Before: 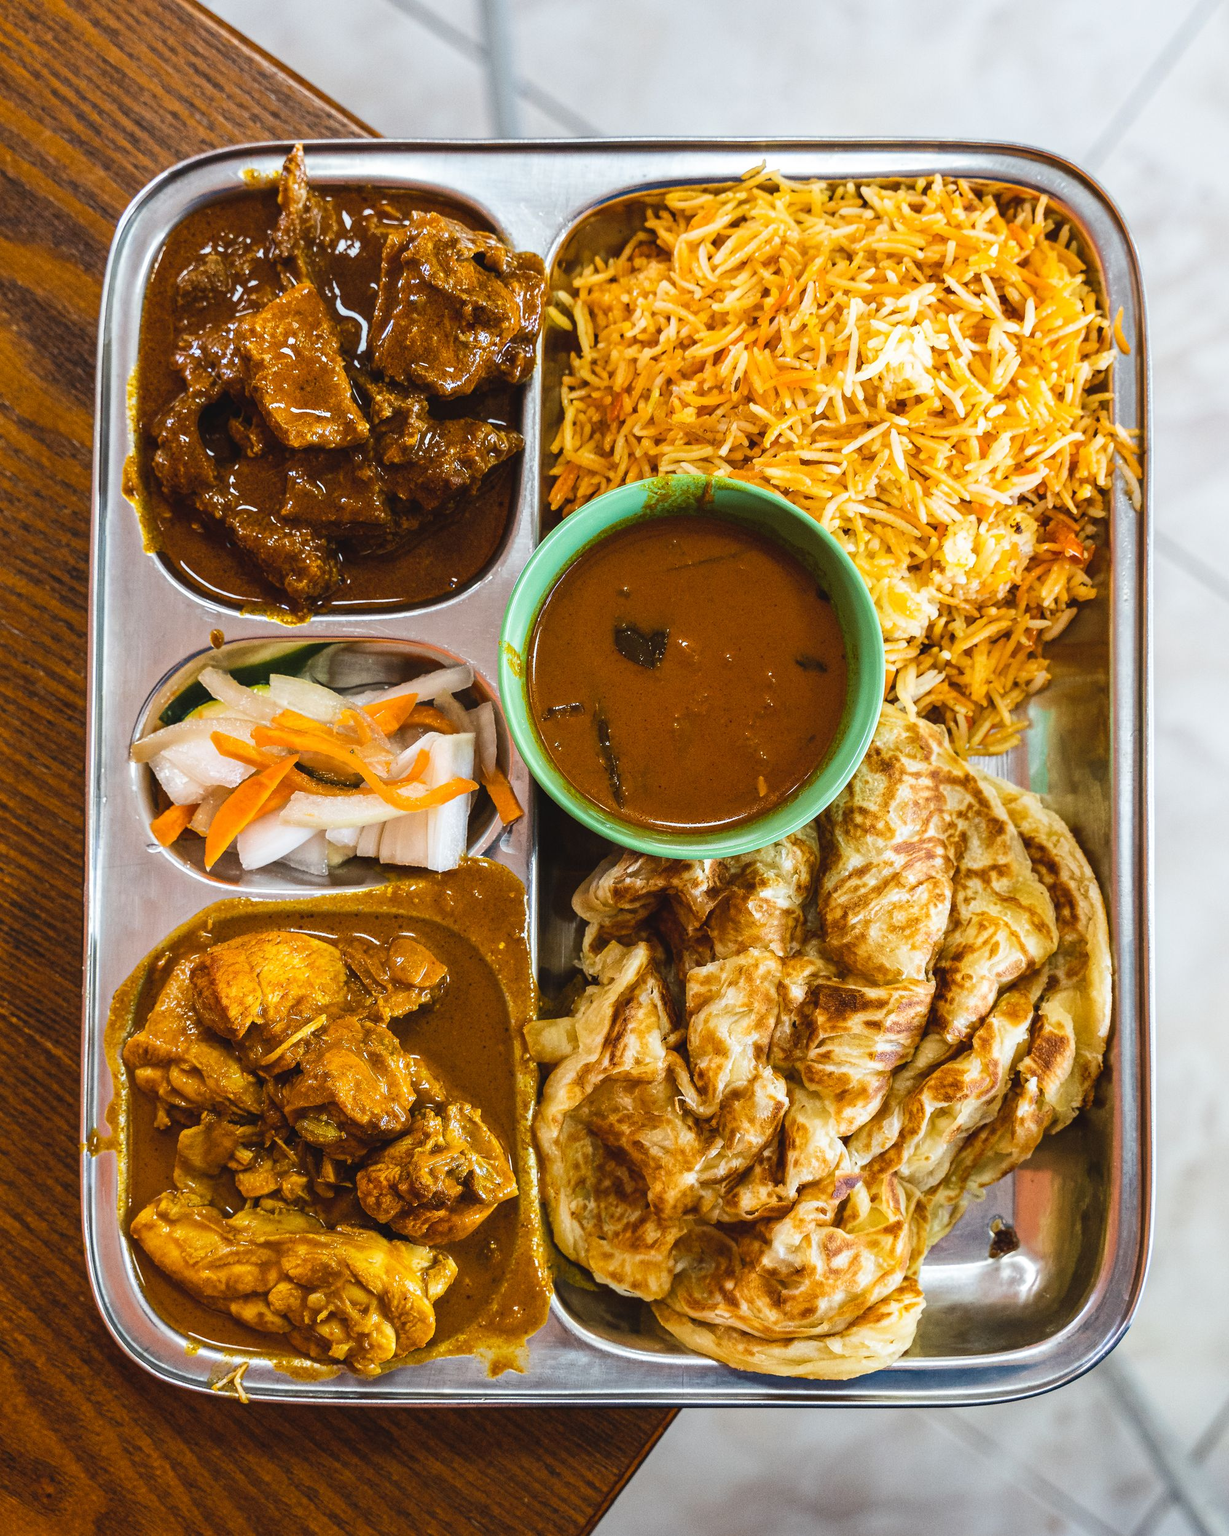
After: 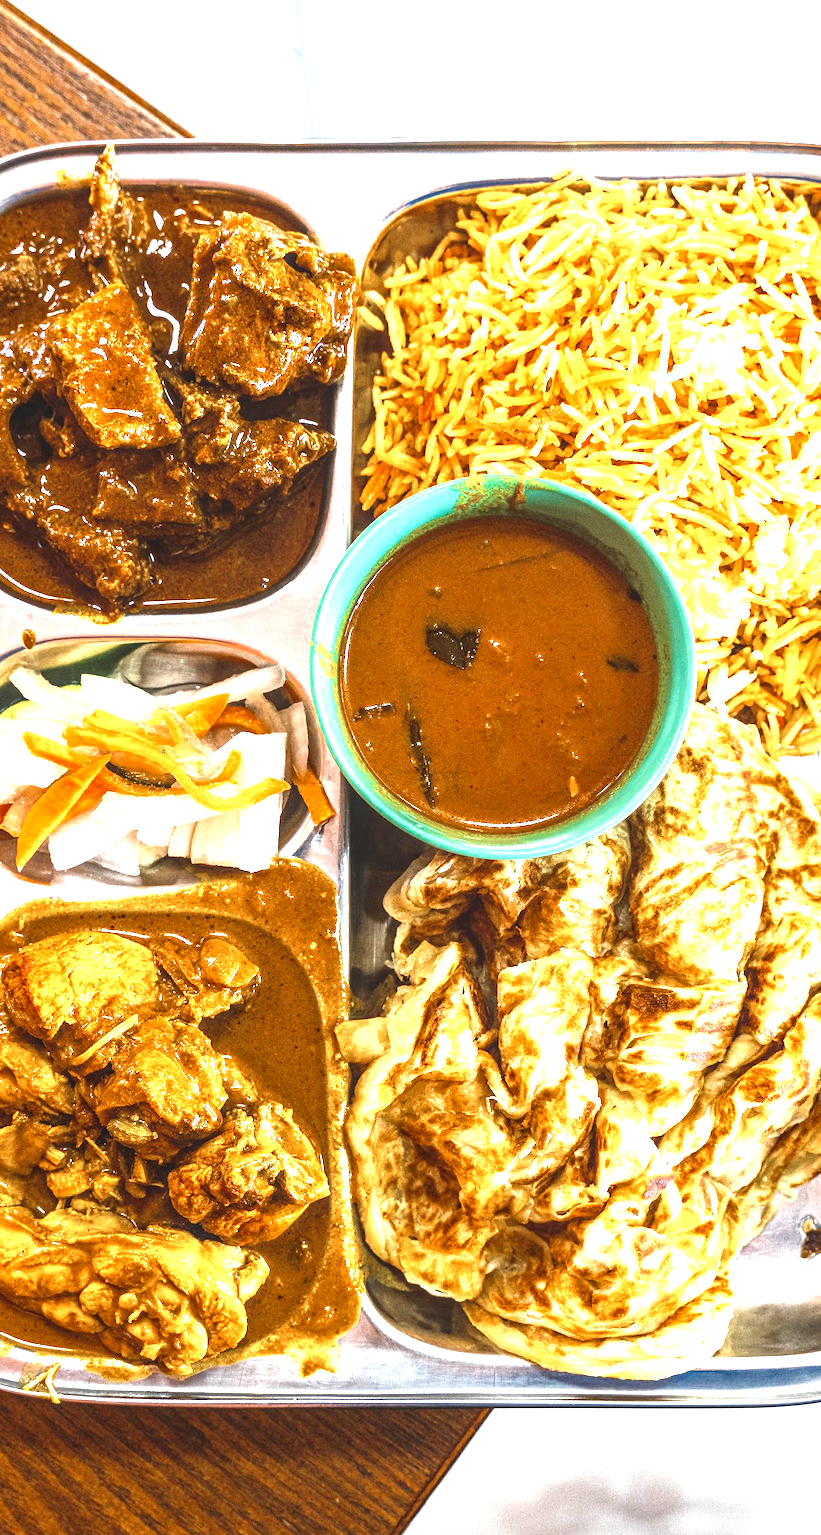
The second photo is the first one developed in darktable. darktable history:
local contrast: detail 130%
exposure: black level correction 0.001, exposure 1.651 EV, compensate highlight preservation false
color zones: curves: ch0 [(0, 0.5) (0.125, 0.4) (0.25, 0.5) (0.375, 0.4) (0.5, 0.4) (0.625, 0.35) (0.75, 0.35) (0.875, 0.5)]; ch1 [(0, 0.35) (0.125, 0.45) (0.25, 0.35) (0.375, 0.35) (0.5, 0.35) (0.625, 0.35) (0.75, 0.45) (0.875, 0.35)]; ch2 [(0, 0.6) (0.125, 0.5) (0.25, 0.5) (0.375, 0.6) (0.5, 0.6) (0.625, 0.5) (0.75, 0.5) (0.875, 0.5)]
crop: left 15.371%, right 17.755%
contrast brightness saturation: contrast 0.043, saturation 0.069
